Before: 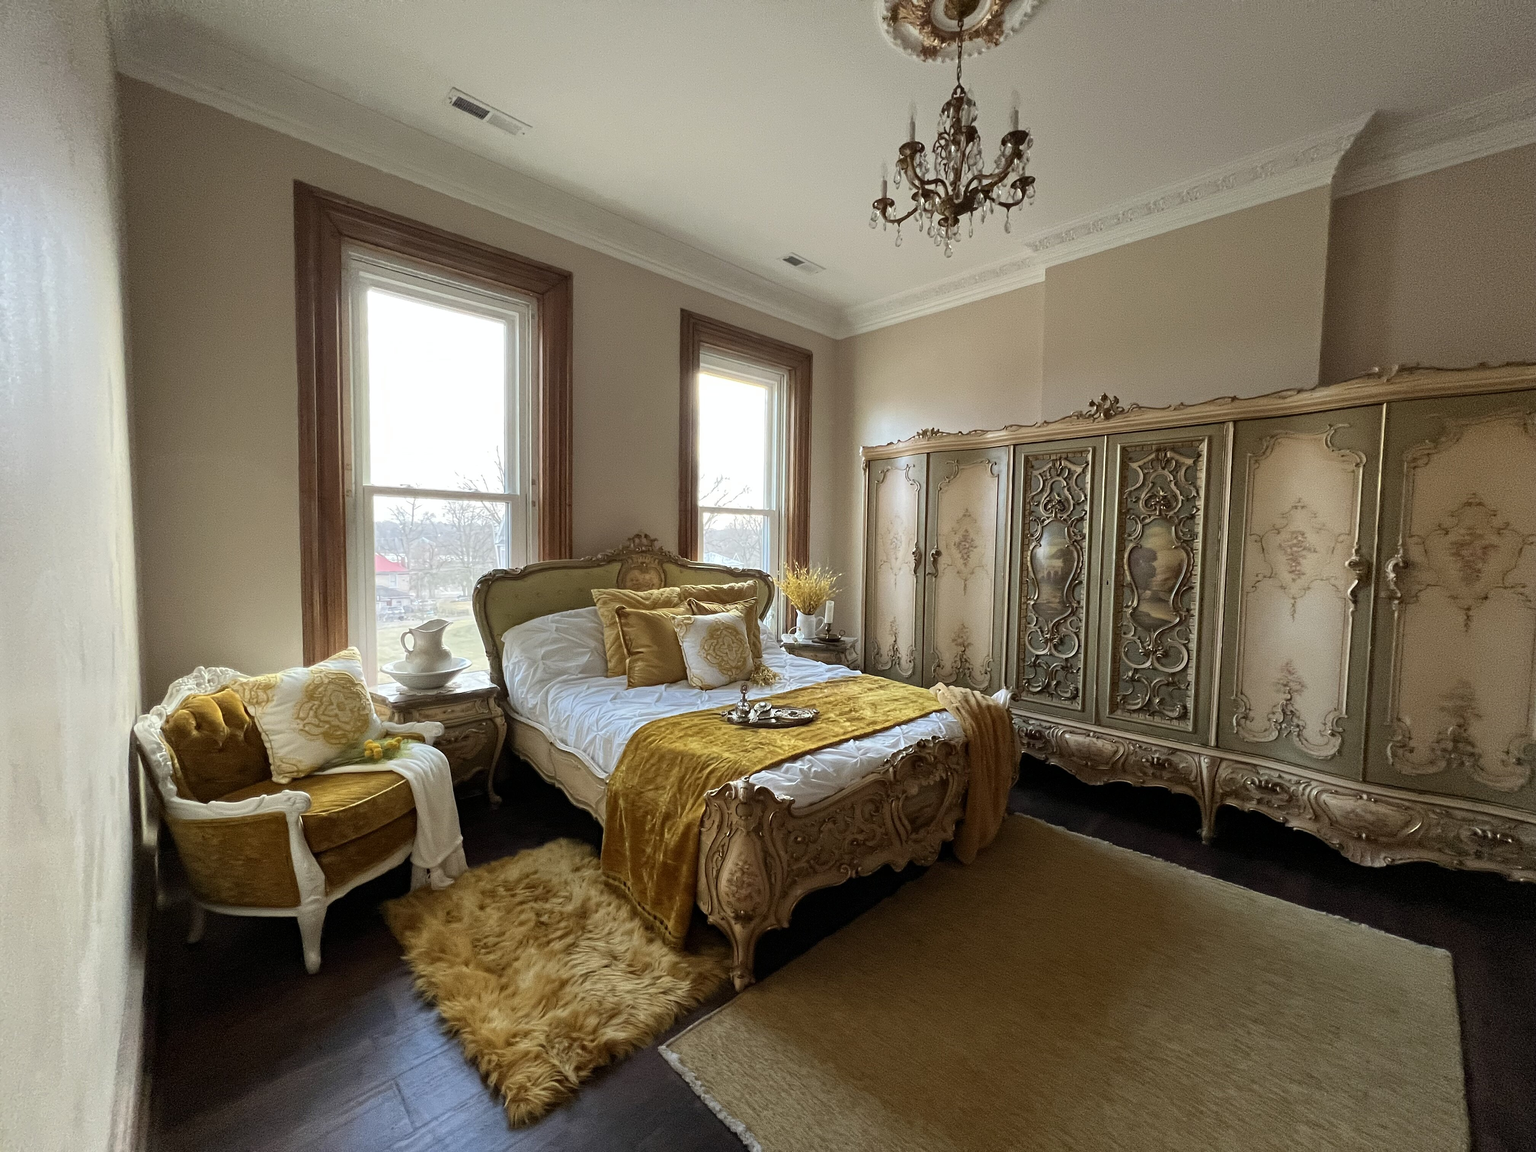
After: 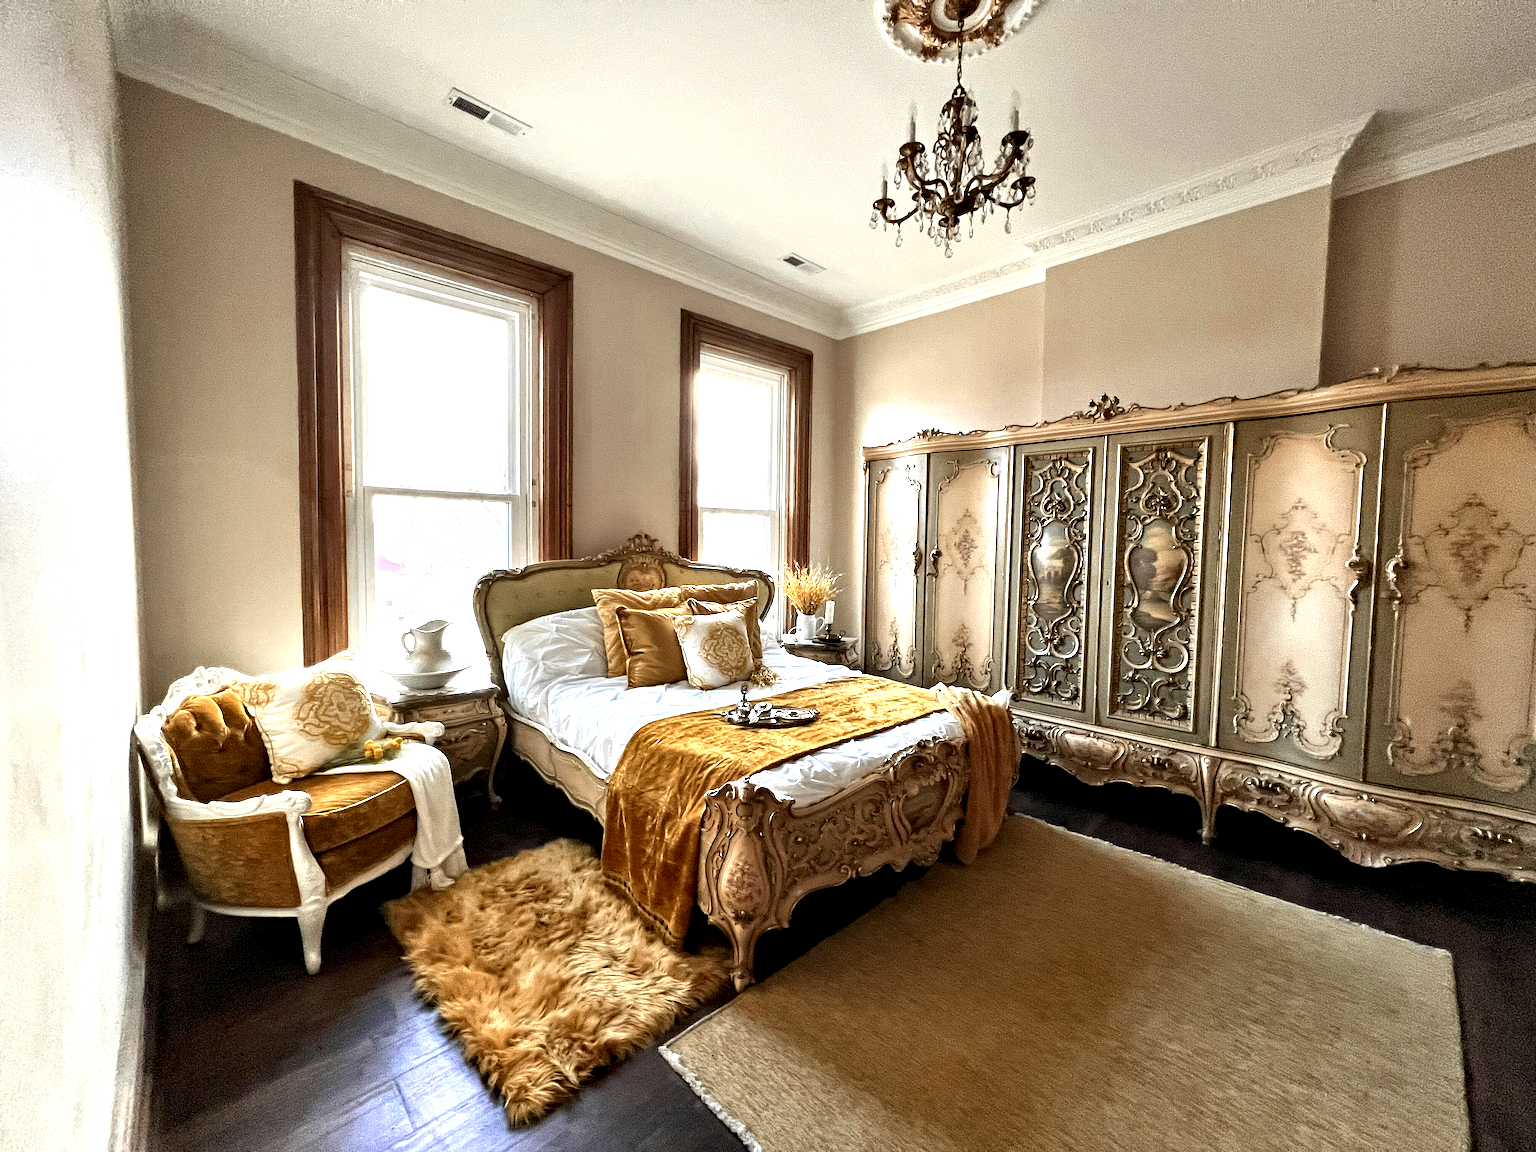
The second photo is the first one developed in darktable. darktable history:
color zones: curves: ch0 [(0, 0.363) (0.128, 0.373) (0.25, 0.5) (0.402, 0.407) (0.521, 0.525) (0.63, 0.559) (0.729, 0.662) (0.867, 0.471)]; ch1 [(0, 0.515) (0.136, 0.618) (0.25, 0.5) (0.378, 0) (0.516, 0) (0.622, 0.593) (0.737, 0.819) (0.87, 0.593)]; ch2 [(0, 0.529) (0.128, 0.471) (0.282, 0.451) (0.386, 0.662) (0.516, 0.525) (0.633, 0.554) (0.75, 0.62) (0.875, 0.441)]
contrast equalizer: octaves 7, y [[0.601, 0.6, 0.598, 0.598, 0.6, 0.601], [0.5 ×6], [0.5 ×6], [0 ×6], [0 ×6]]
exposure: black level correction 0, exposure 1 EV, compensate highlight preservation false
